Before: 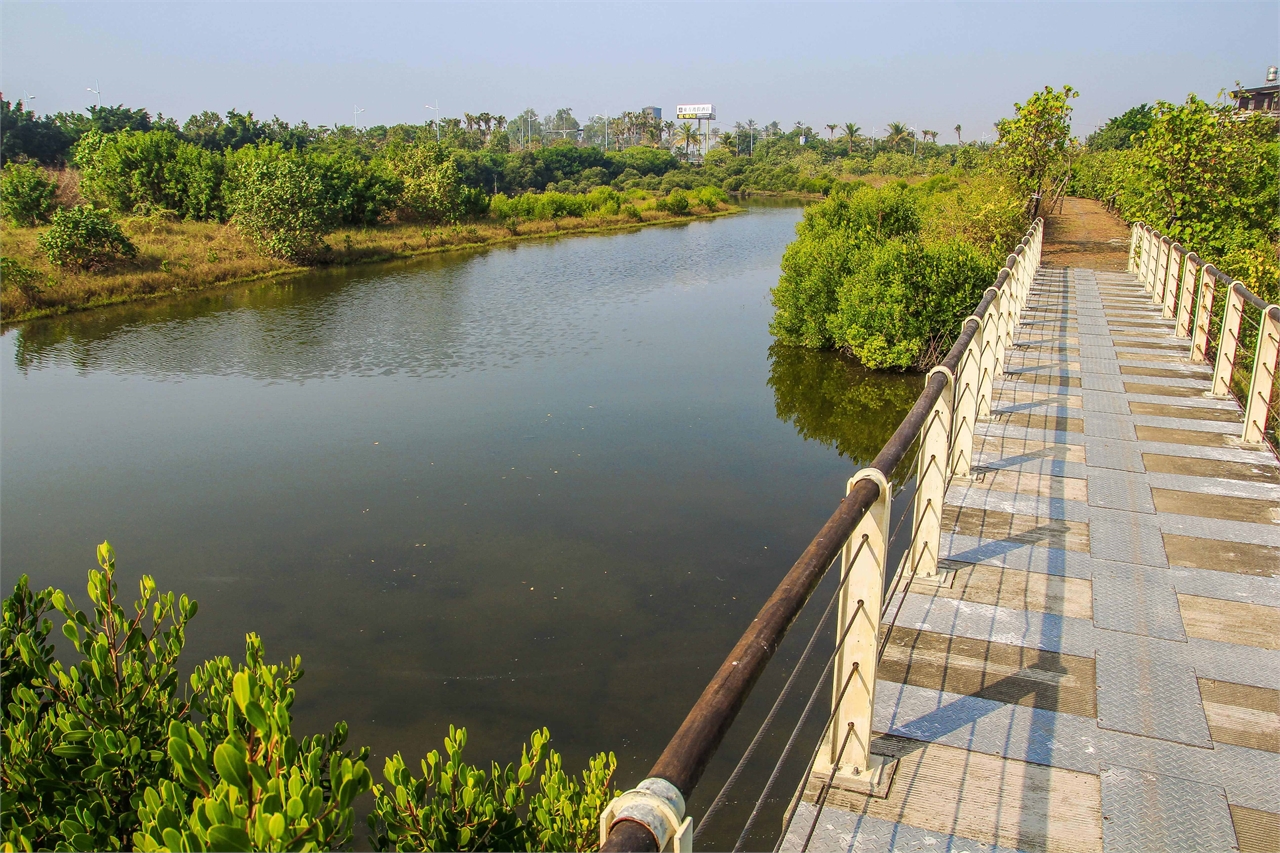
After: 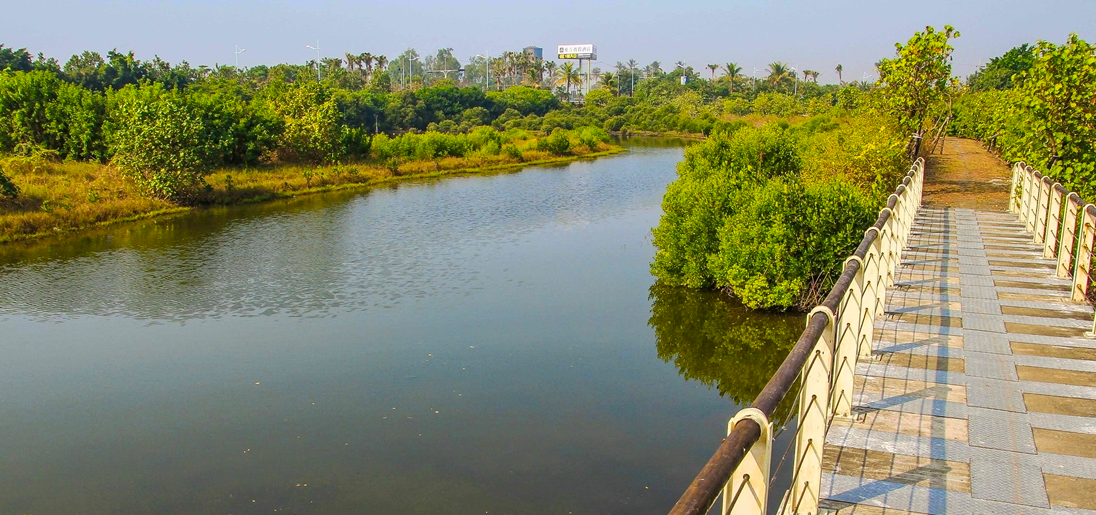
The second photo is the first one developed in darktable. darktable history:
crop and rotate: left 9.345%, top 7.22%, right 4.982%, bottom 32.331%
color balance rgb: global vibrance 42.74%
